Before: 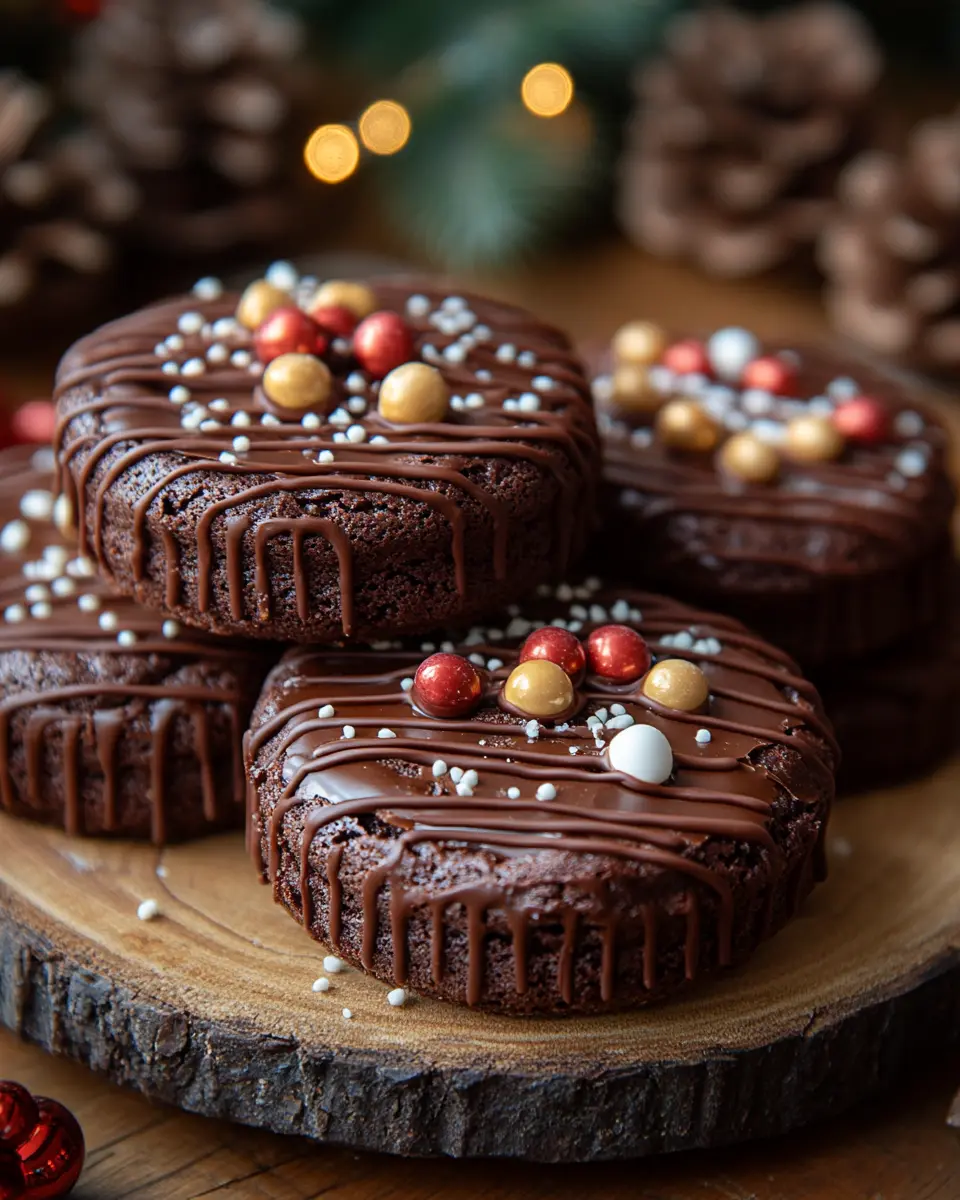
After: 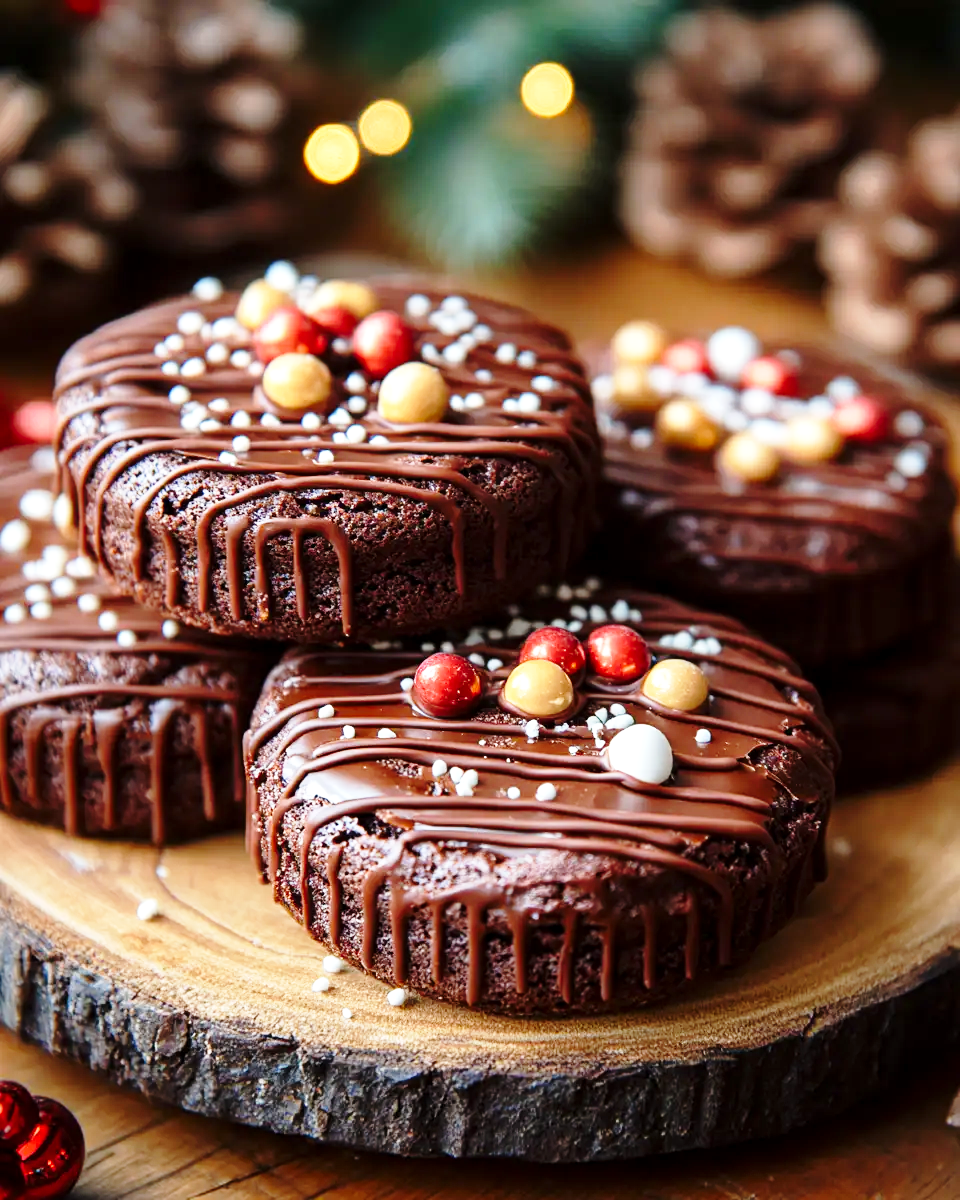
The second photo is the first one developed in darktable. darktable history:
base curve: curves: ch0 [(0, 0) (0.028, 0.03) (0.121, 0.232) (0.46, 0.748) (0.859, 0.968) (1, 1)], preserve colors none
exposure: black level correction 0.001, exposure 0.499 EV, compensate highlight preservation false
